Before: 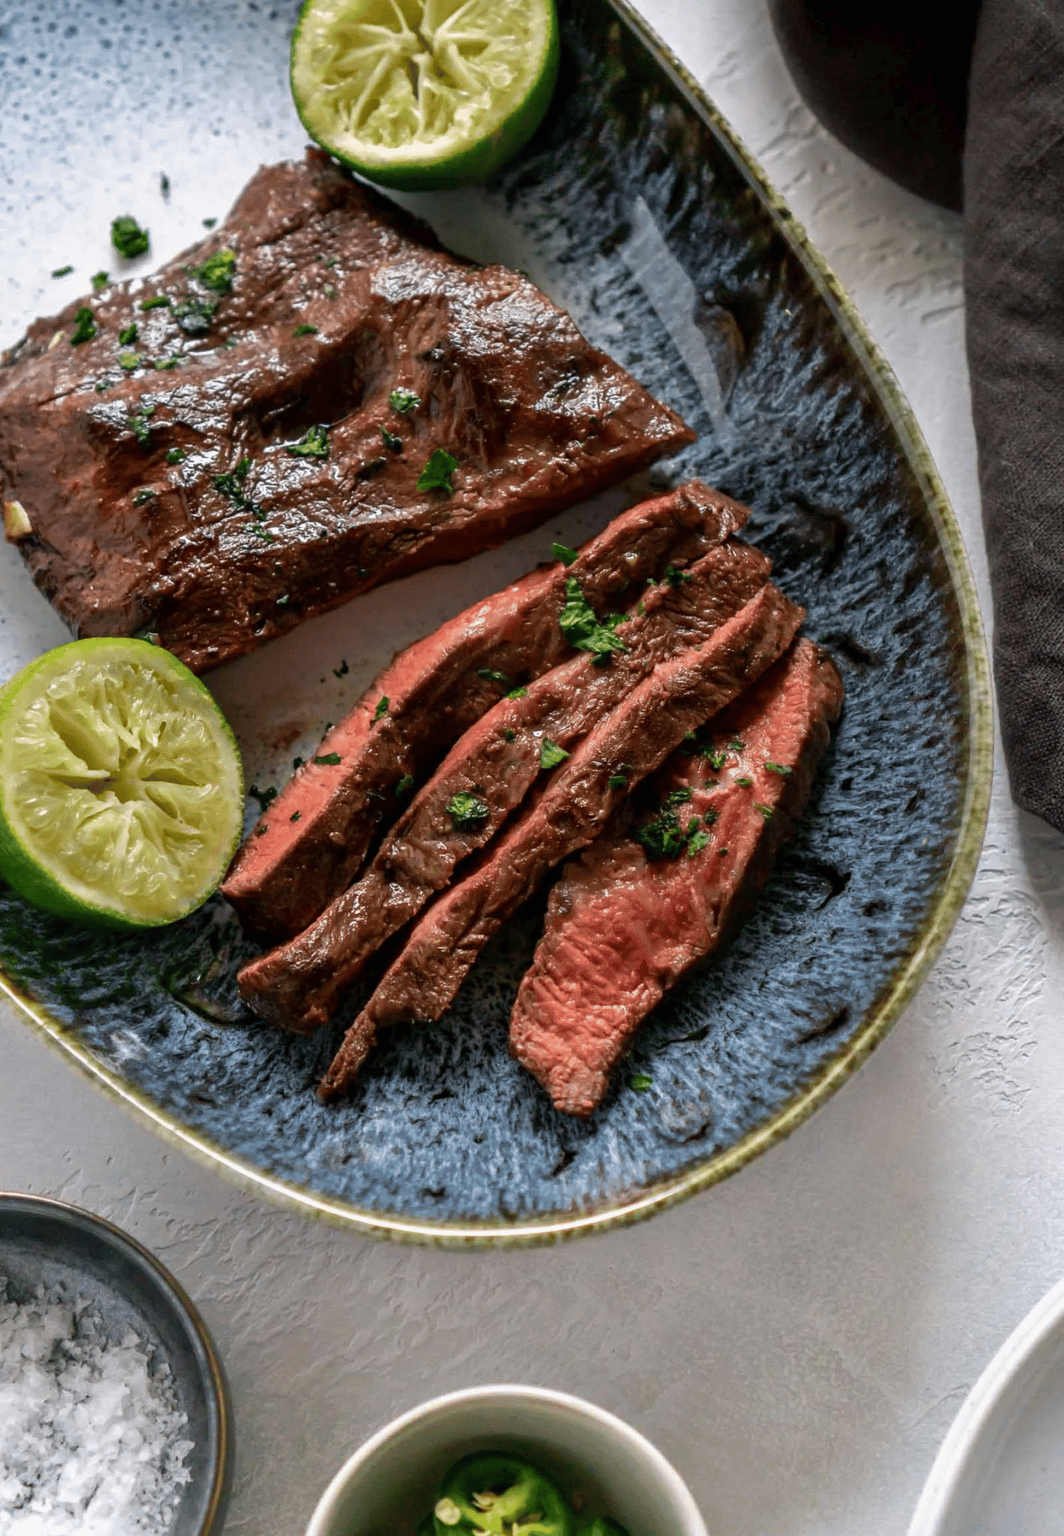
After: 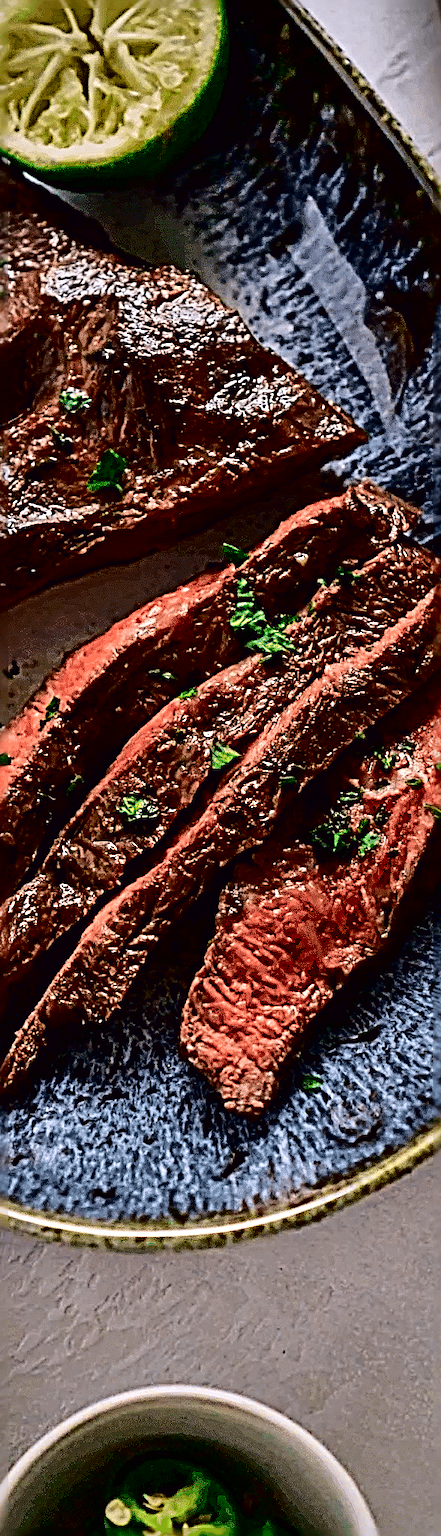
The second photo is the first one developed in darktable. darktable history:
vignetting: fall-off start 72.65%, fall-off radius 108.94%, width/height ratio 0.737
crop: left 31.015%, right 27.443%
tone curve: curves: ch0 [(0.003, 0.003) (0.104, 0.026) (0.236, 0.181) (0.401, 0.443) (0.495, 0.55) (0.625, 0.67) (0.819, 0.841) (0.96, 0.899)]; ch1 [(0, 0) (0.161, 0.092) (0.37, 0.302) (0.424, 0.402) (0.45, 0.466) (0.495, 0.51) (0.573, 0.571) (0.638, 0.641) (0.751, 0.741) (1, 1)]; ch2 [(0, 0) (0.352, 0.403) (0.466, 0.443) (0.524, 0.526) (0.56, 0.556) (1, 1)], color space Lab, independent channels, preserve colors none
color balance rgb: perceptual saturation grading › global saturation 17.678%
shadows and highlights: shadows 36.37, highlights -27.65, soften with gaussian
sharpen: radius 4.02, amount 1.99
contrast brightness saturation: contrast 0.068, brightness -0.149, saturation 0.114
